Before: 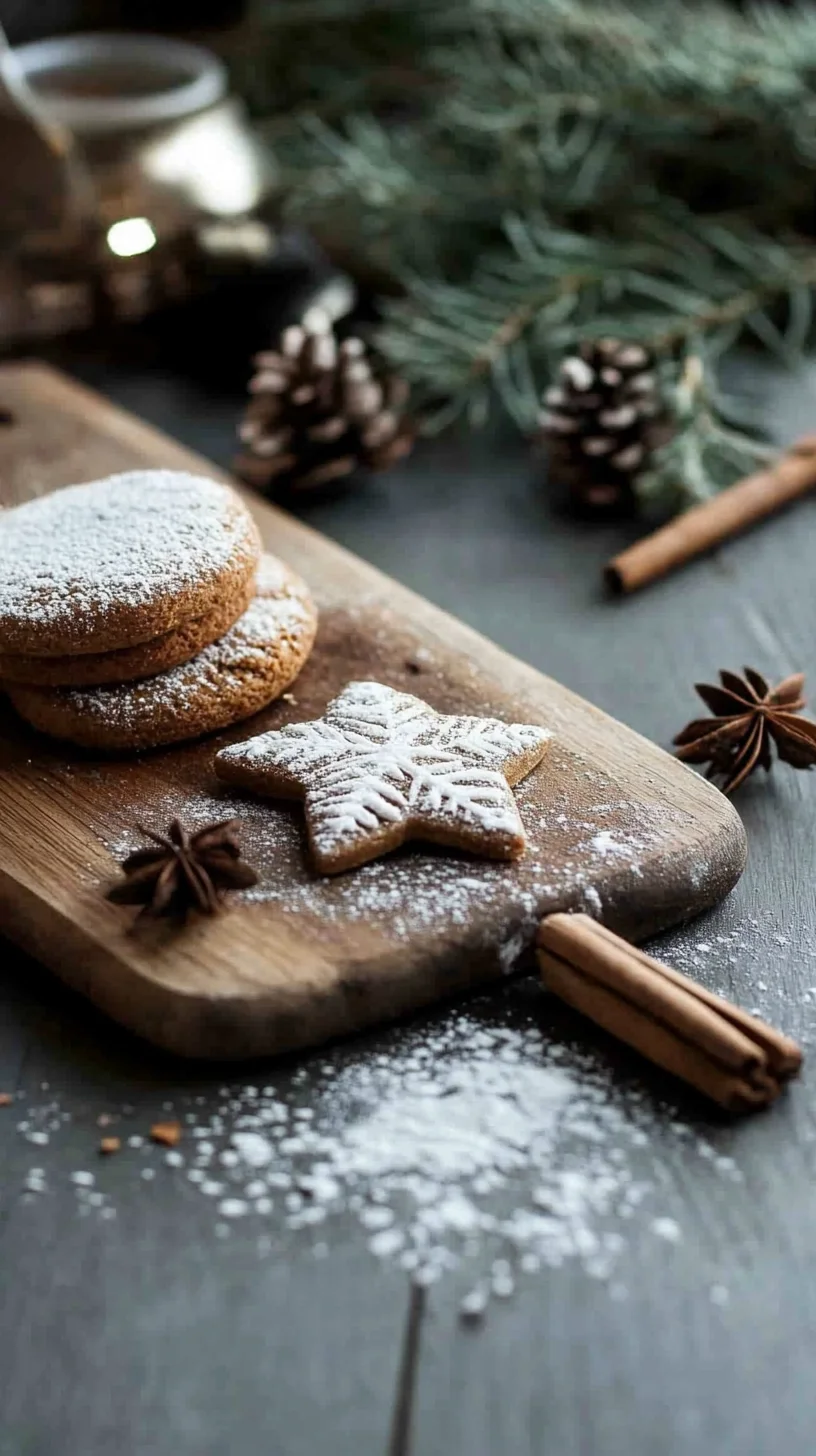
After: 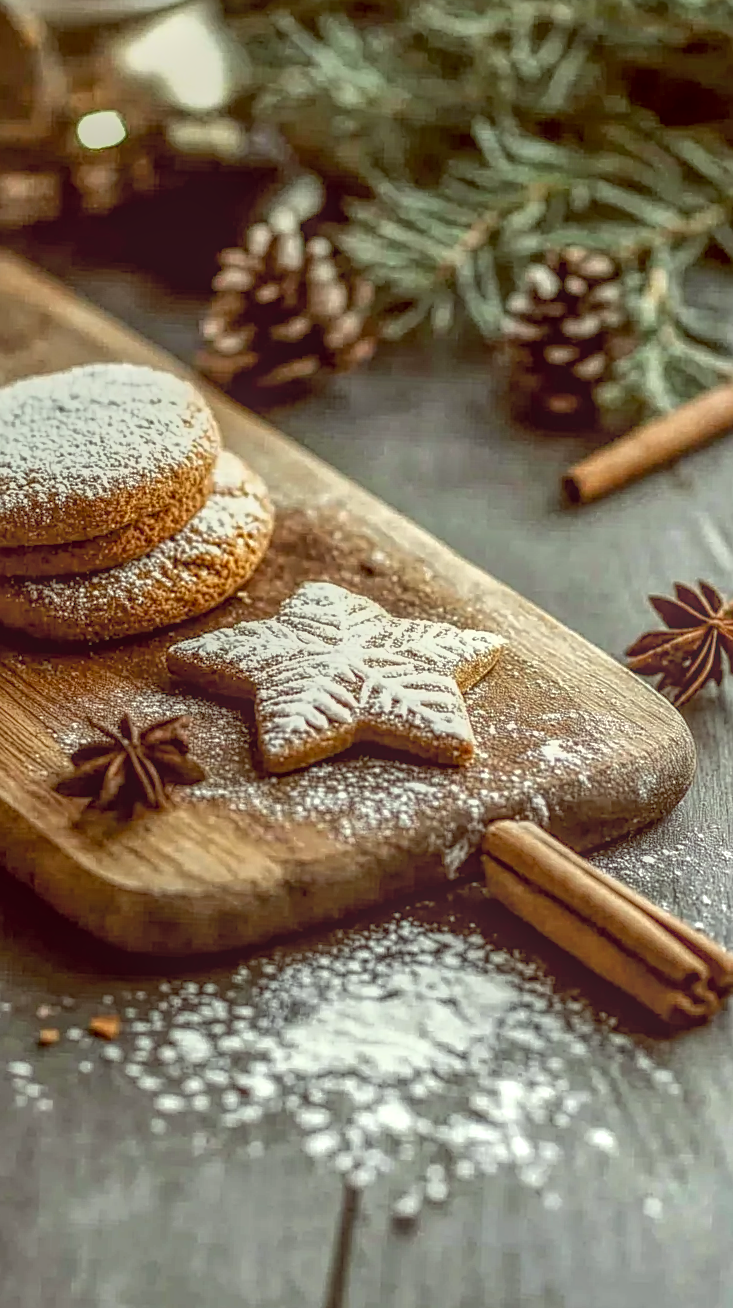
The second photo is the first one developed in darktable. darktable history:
shadows and highlights: soften with gaussian
rotate and perspective: crop left 0, crop top 0
sharpen: on, module defaults
exposure: exposure 0.515 EV, compensate highlight preservation false
crop and rotate: angle -1.96°, left 3.097%, top 4.154%, right 1.586%, bottom 0.529%
color balance: lift [1.001, 1.007, 1, 0.993], gamma [1.023, 1.026, 1.01, 0.974], gain [0.964, 1.059, 1.073, 0.927]
local contrast: highlights 20%, shadows 30%, detail 200%, midtone range 0.2
